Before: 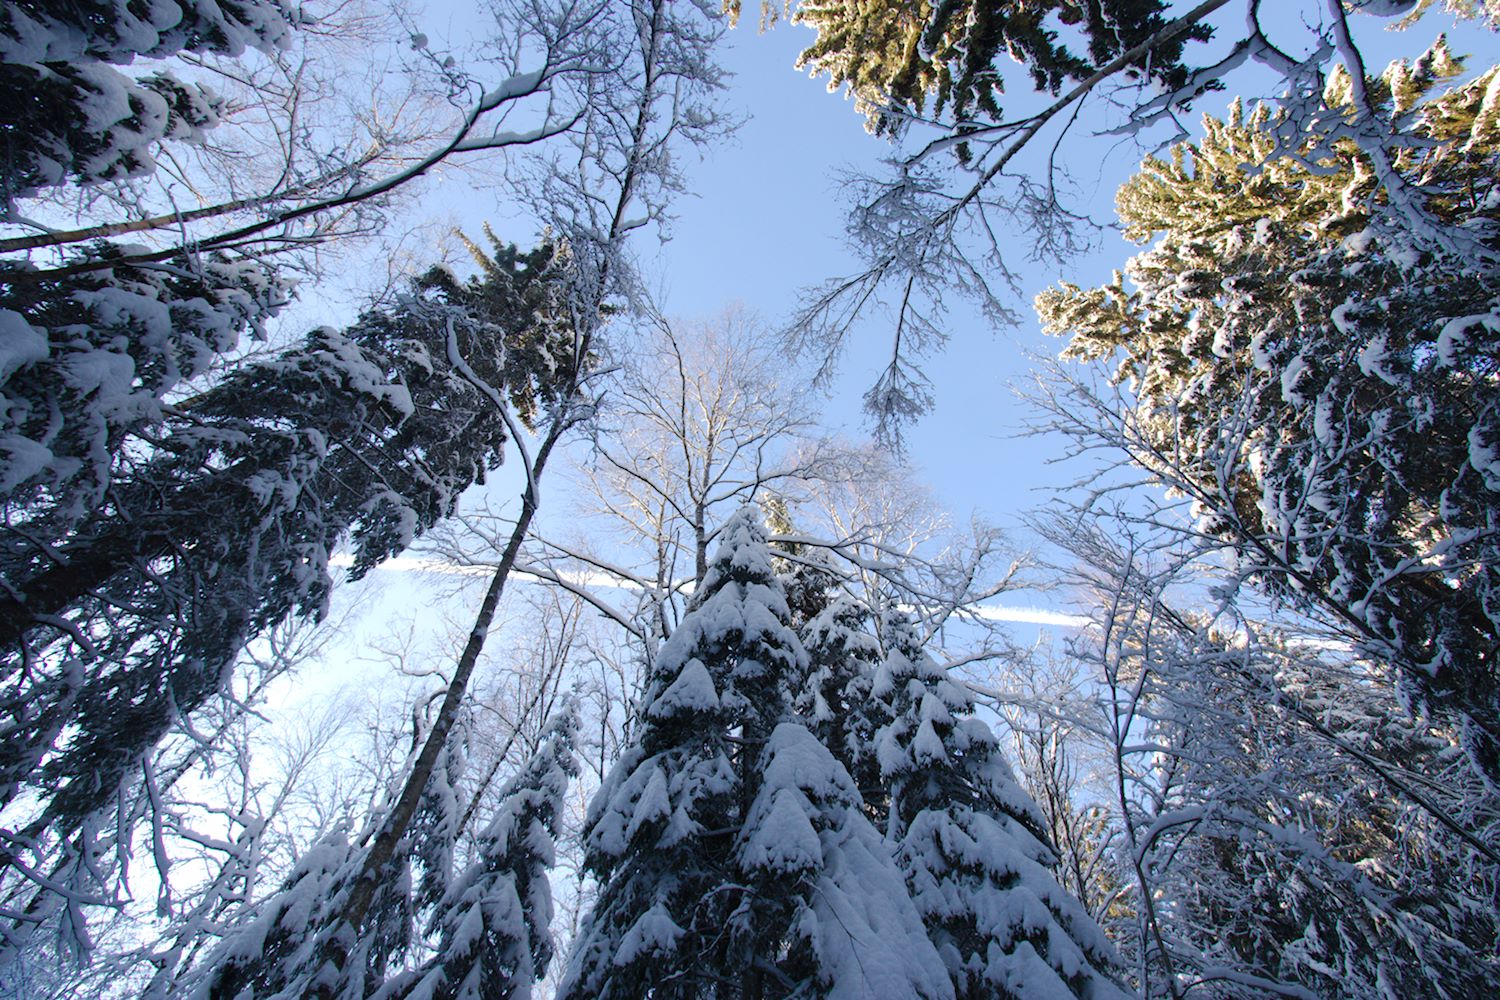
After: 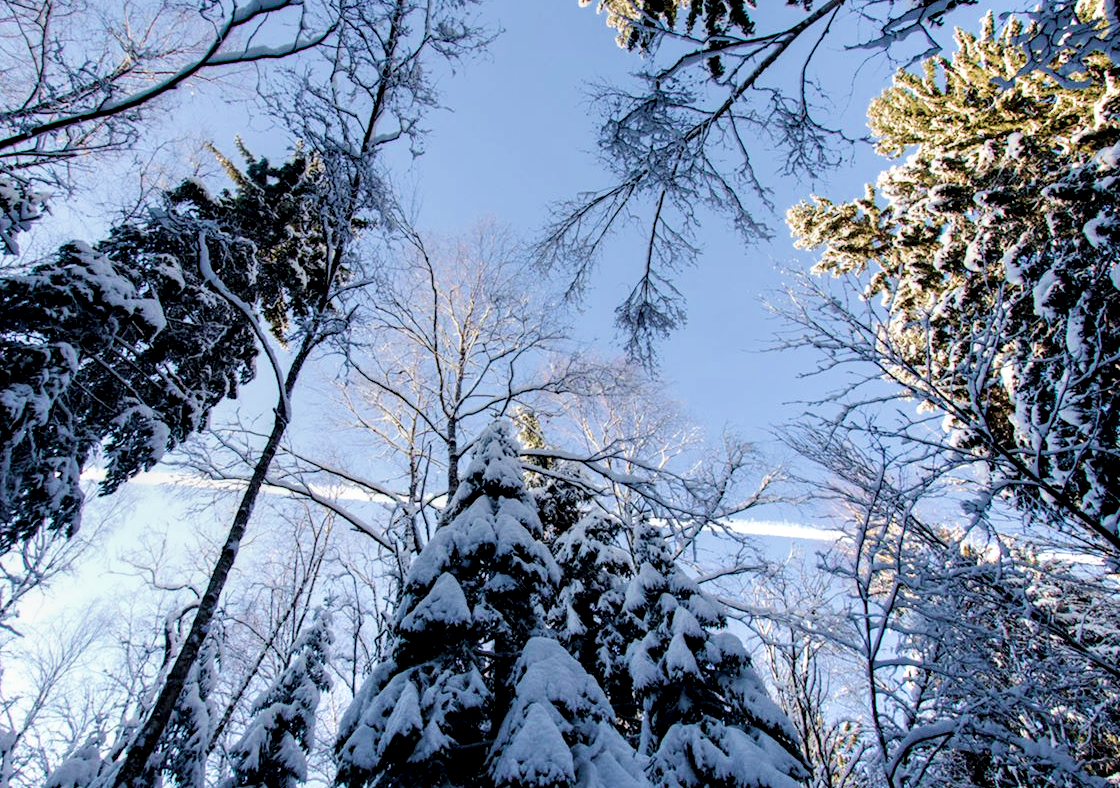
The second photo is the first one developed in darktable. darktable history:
velvia: strength 44.9%
crop: left 16.595%, top 8.668%, right 8.694%, bottom 12.441%
filmic rgb: black relative exposure -7.65 EV, white relative exposure 4.56 EV, hardness 3.61
local contrast: highlights 80%, shadows 58%, detail 174%, midtone range 0.601
